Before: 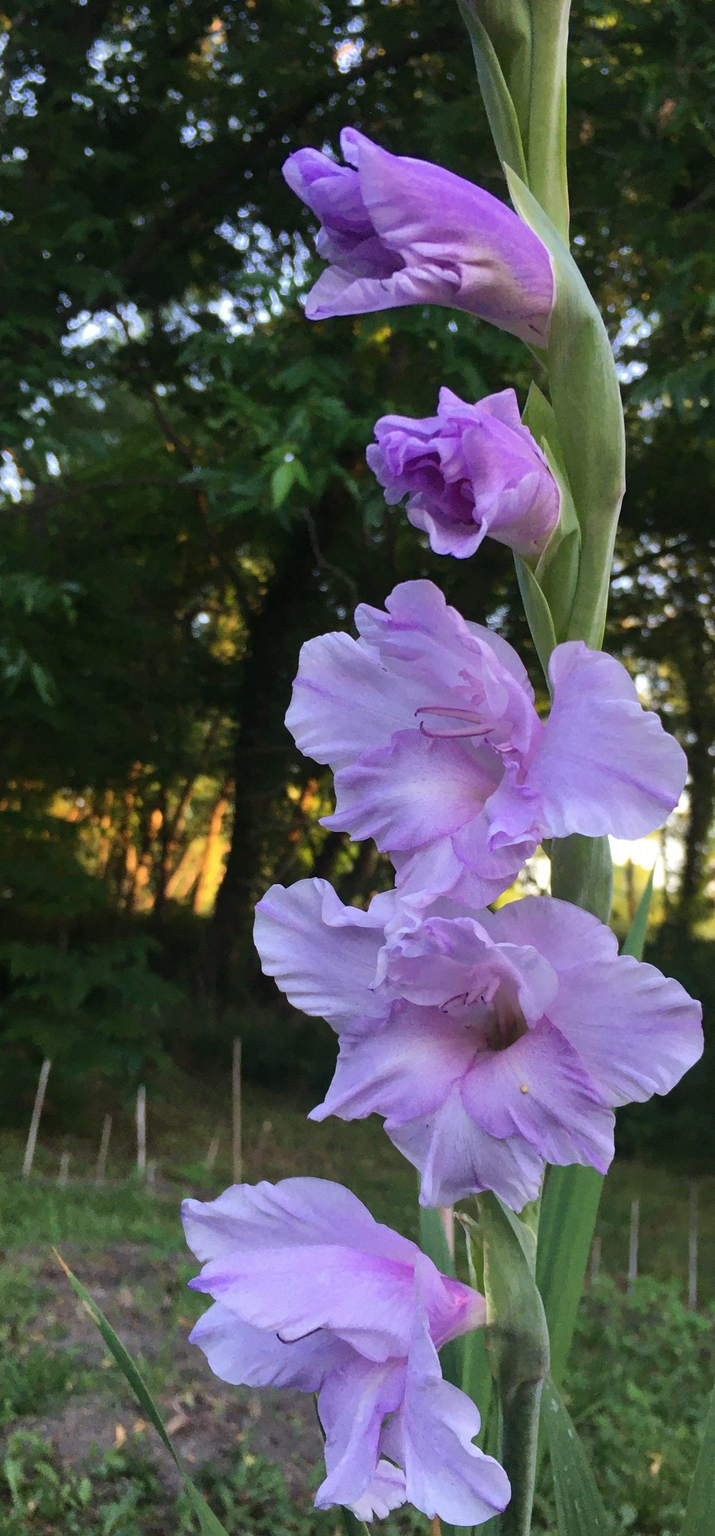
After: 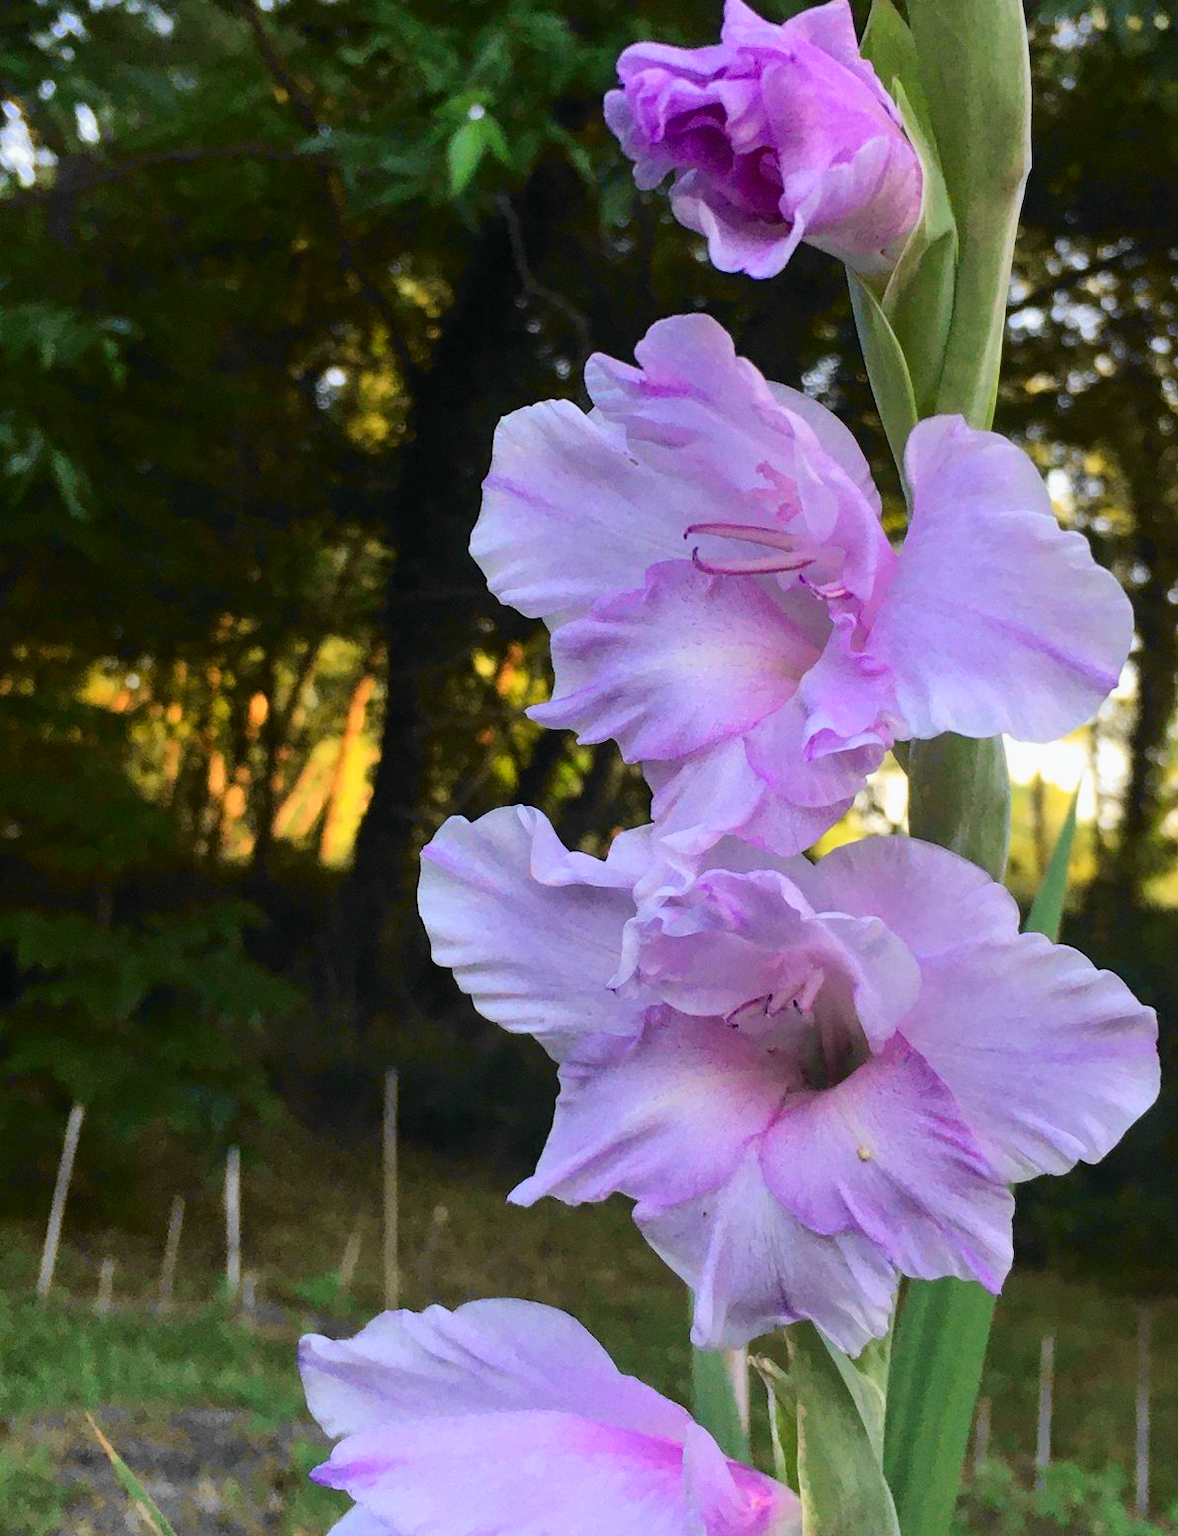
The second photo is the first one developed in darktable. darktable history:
tone curve: curves: ch0 [(0, 0) (0.071, 0.058) (0.266, 0.268) (0.498, 0.542) (0.766, 0.807) (1, 0.983)]; ch1 [(0, 0) (0.346, 0.307) (0.408, 0.387) (0.463, 0.465) (0.482, 0.493) (0.502, 0.499) (0.517, 0.502) (0.55, 0.548) (0.597, 0.61) (0.651, 0.698) (1, 1)]; ch2 [(0, 0) (0.346, 0.34) (0.434, 0.46) (0.485, 0.494) (0.5, 0.498) (0.517, 0.506) (0.526, 0.539) (0.583, 0.603) (0.625, 0.659) (1, 1)], color space Lab, independent channels, preserve colors none
crop and rotate: top 25.357%, bottom 13.942%
